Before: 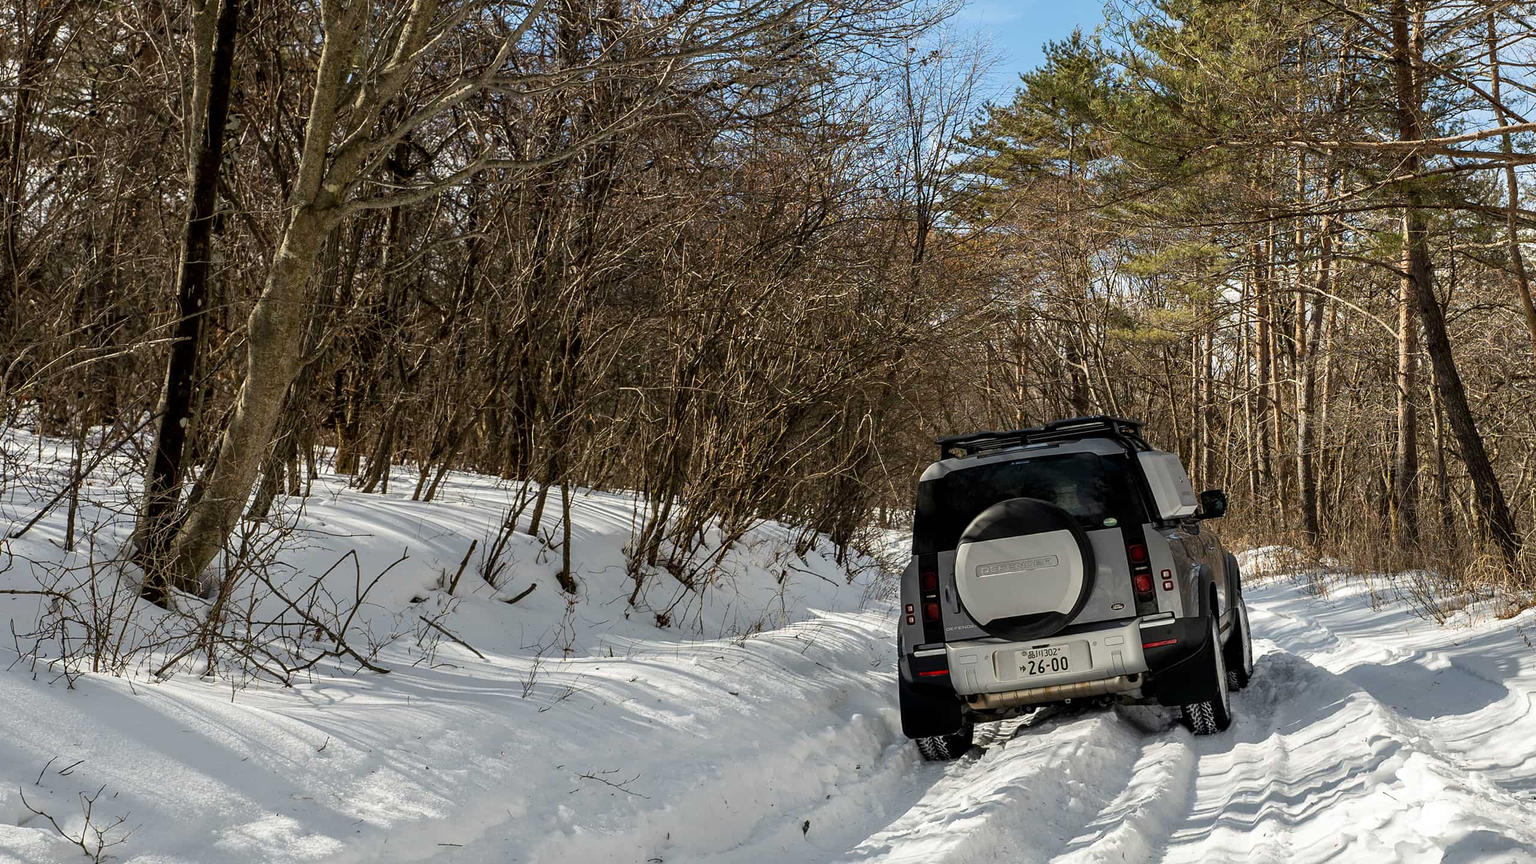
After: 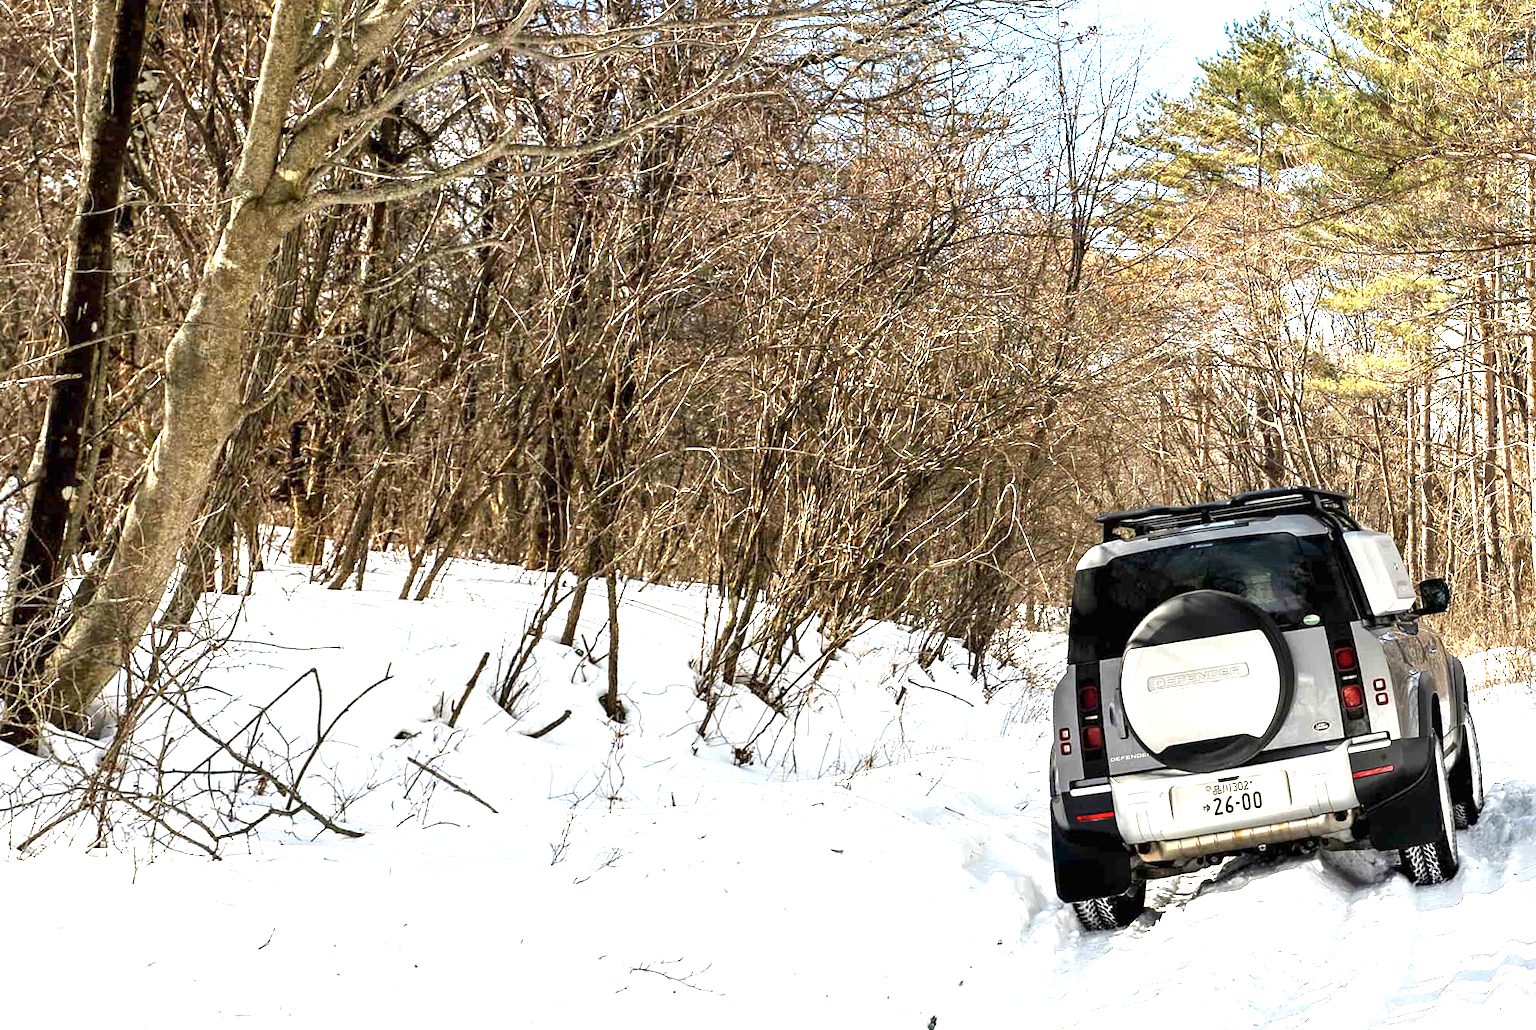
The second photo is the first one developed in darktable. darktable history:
rotate and perspective: rotation -0.013°, lens shift (vertical) -0.027, lens shift (horizontal) 0.178, crop left 0.016, crop right 0.989, crop top 0.082, crop bottom 0.918
exposure: exposure 2.04 EV, compensate highlight preservation false
crop: left 9.88%, right 12.664%
contrast brightness saturation: saturation -0.05
